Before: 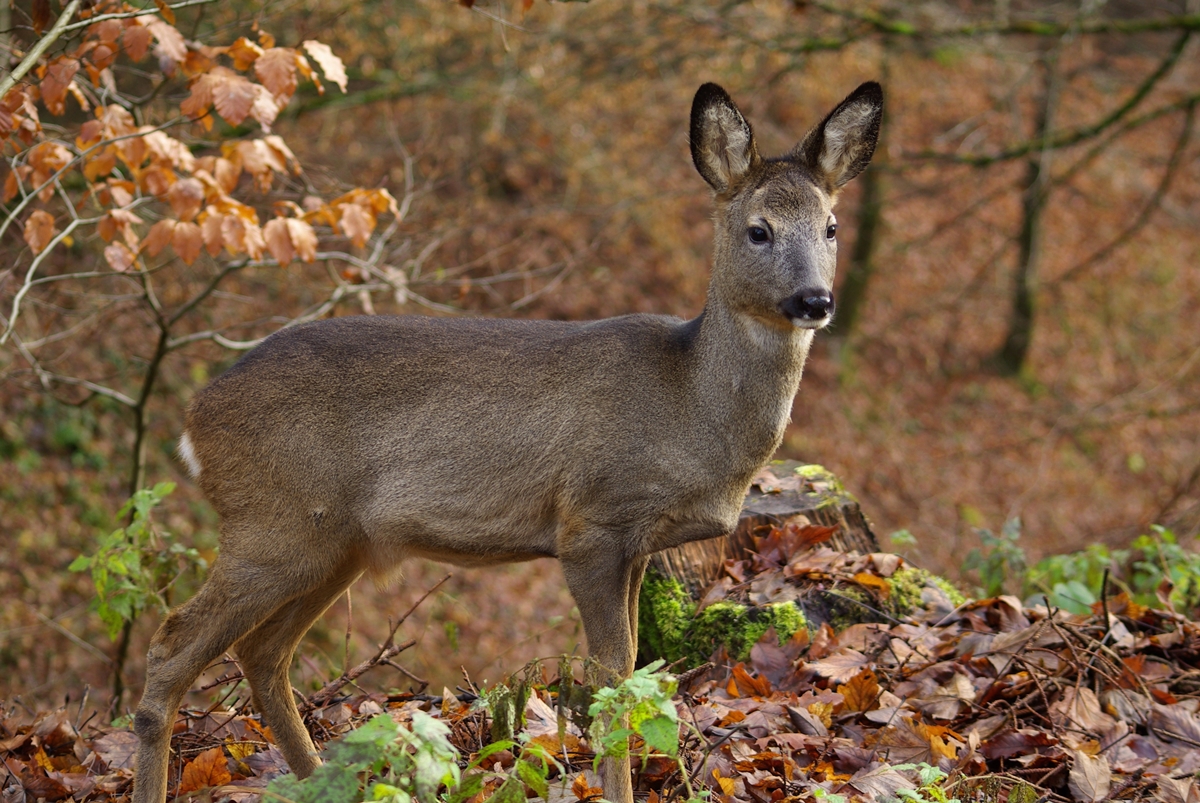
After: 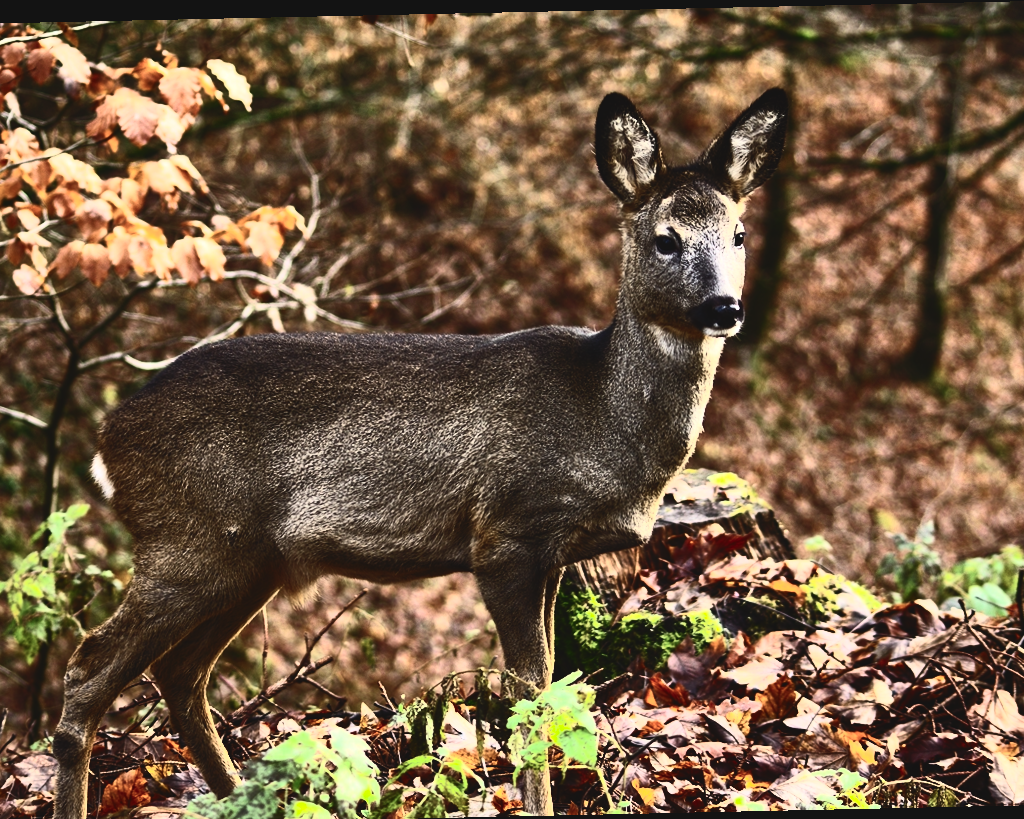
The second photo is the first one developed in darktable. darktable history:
exposure: exposure 0.515 EV, compensate highlight preservation false
crop: left 8.026%, right 7.374%
vibrance: on, module defaults
rgb curve: curves: ch0 [(0, 0.186) (0.314, 0.284) (0.775, 0.708) (1, 1)], compensate middle gray true, preserve colors none
contrast brightness saturation: contrast 0.93, brightness 0.2
rotate and perspective: rotation -1.24°, automatic cropping off
